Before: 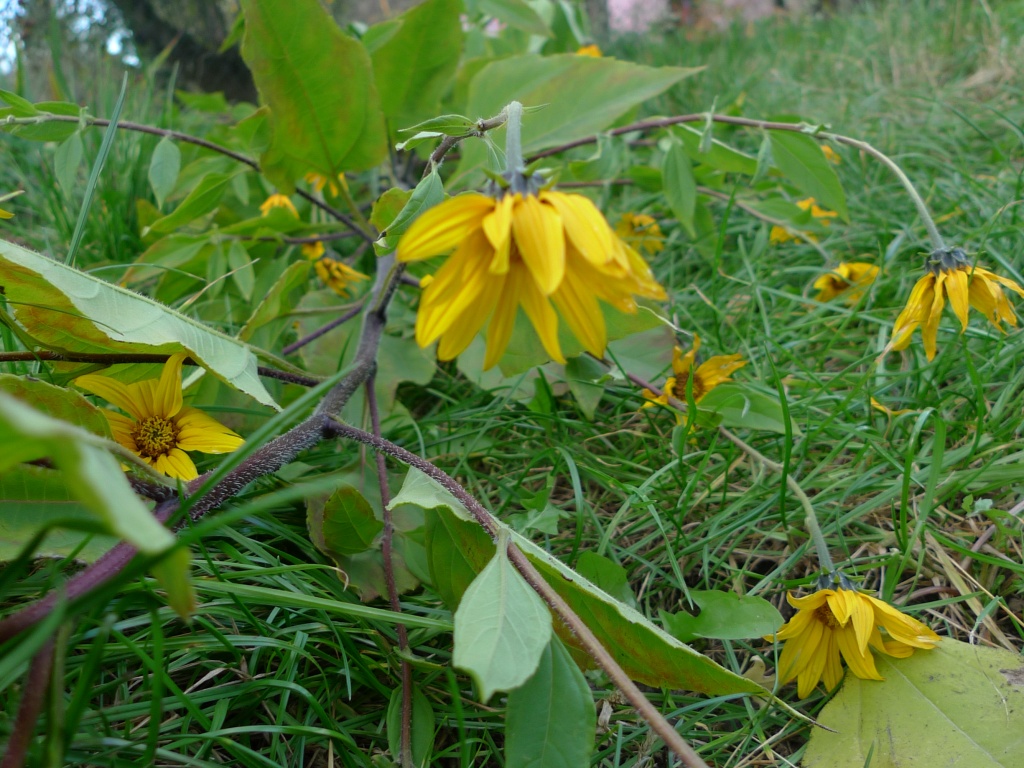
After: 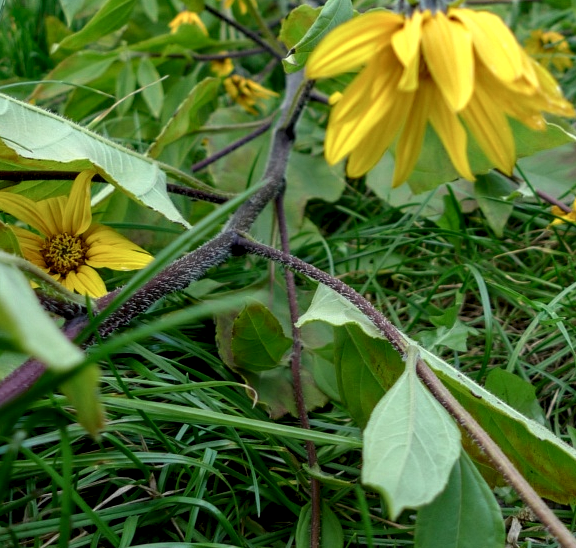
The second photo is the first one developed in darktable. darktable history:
crop: left 8.966%, top 23.852%, right 34.699%, bottom 4.703%
local contrast: detail 160%
